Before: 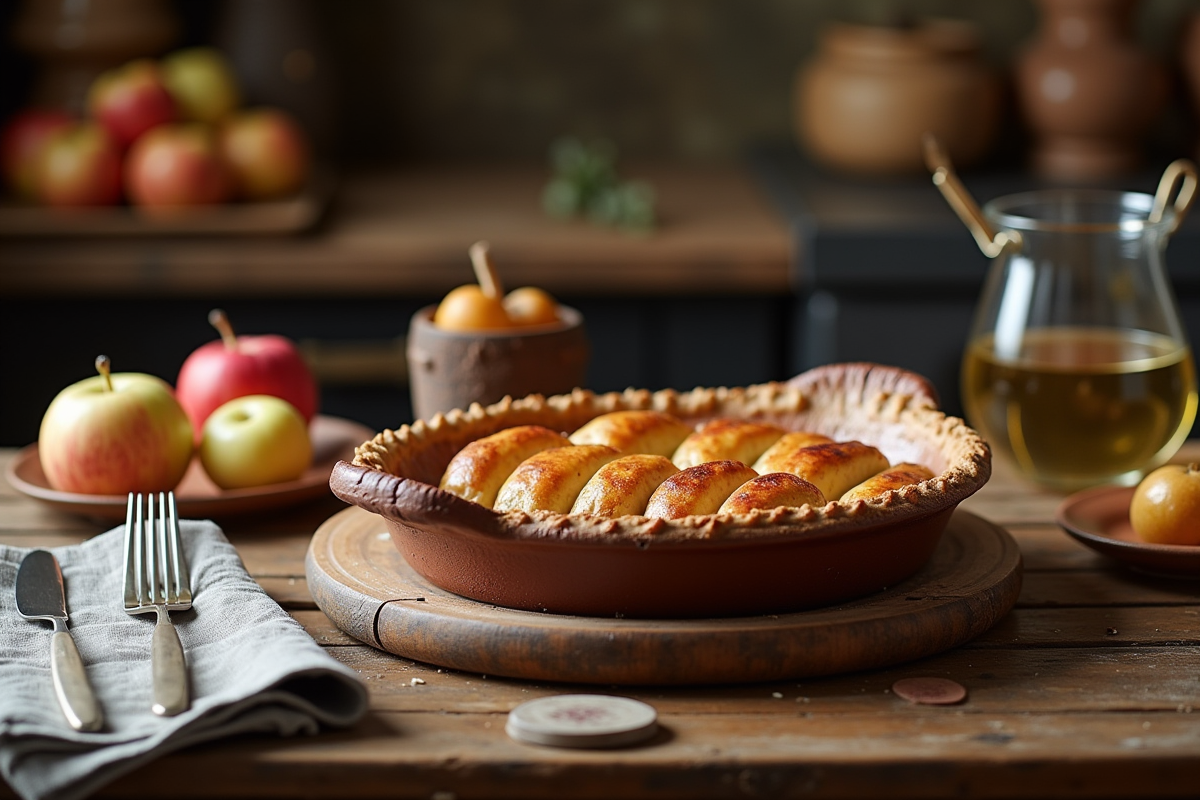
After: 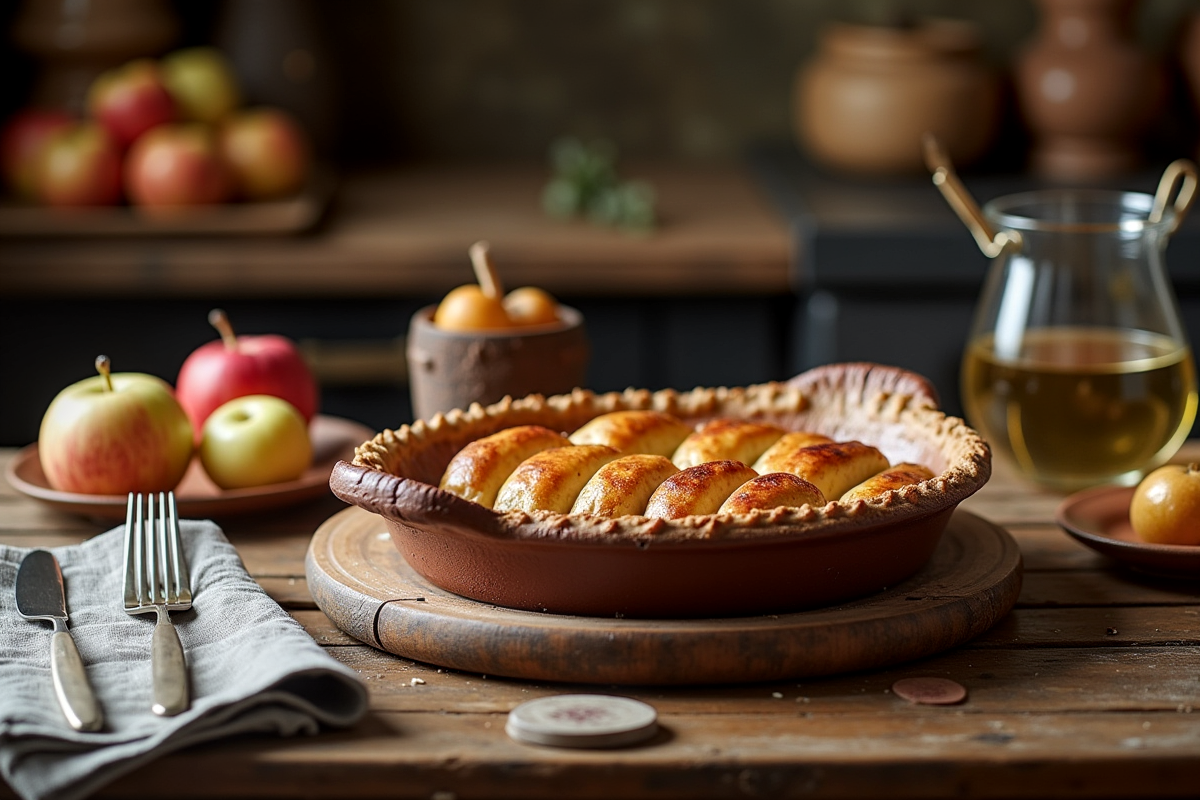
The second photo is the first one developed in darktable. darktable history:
local contrast: on, module defaults
shadows and highlights: shadows -21.77, highlights 98.5, soften with gaussian
